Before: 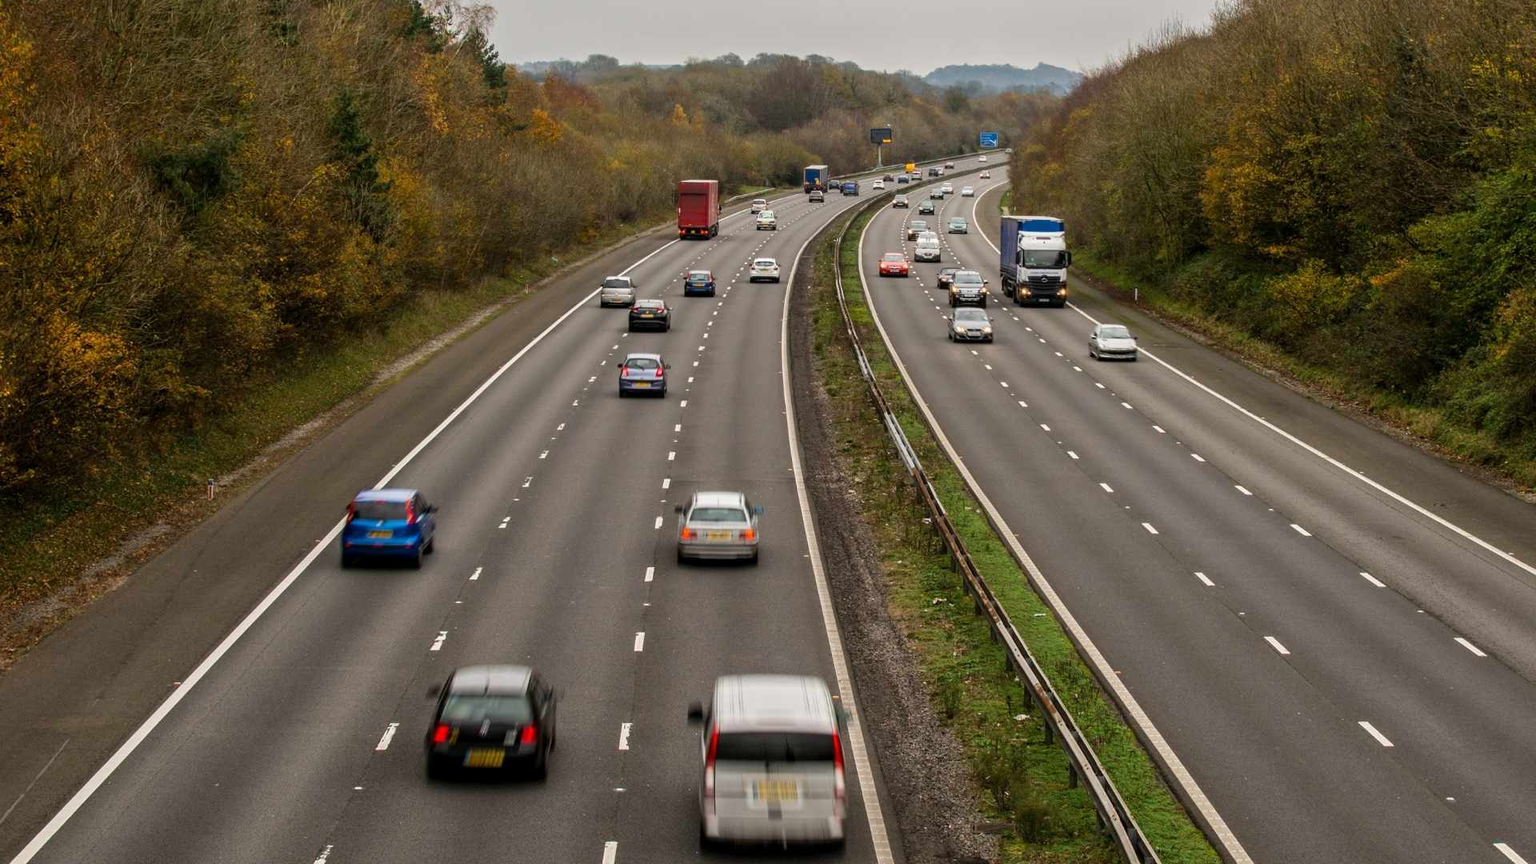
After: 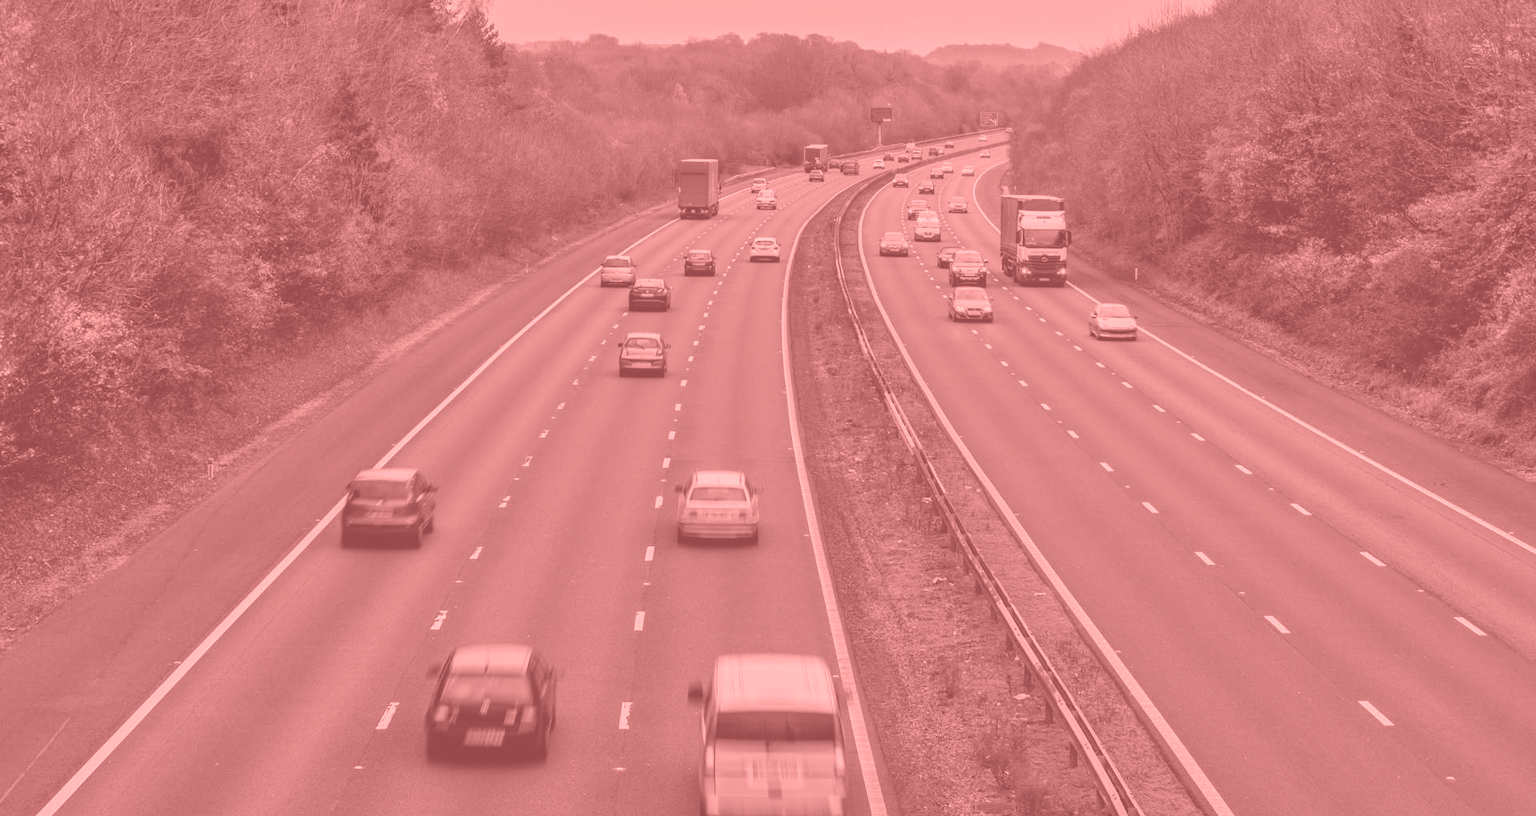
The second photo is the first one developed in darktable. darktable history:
crop and rotate: top 2.479%, bottom 3.018%
shadows and highlights: soften with gaussian
colorize: saturation 51%, source mix 50.67%, lightness 50.67%
